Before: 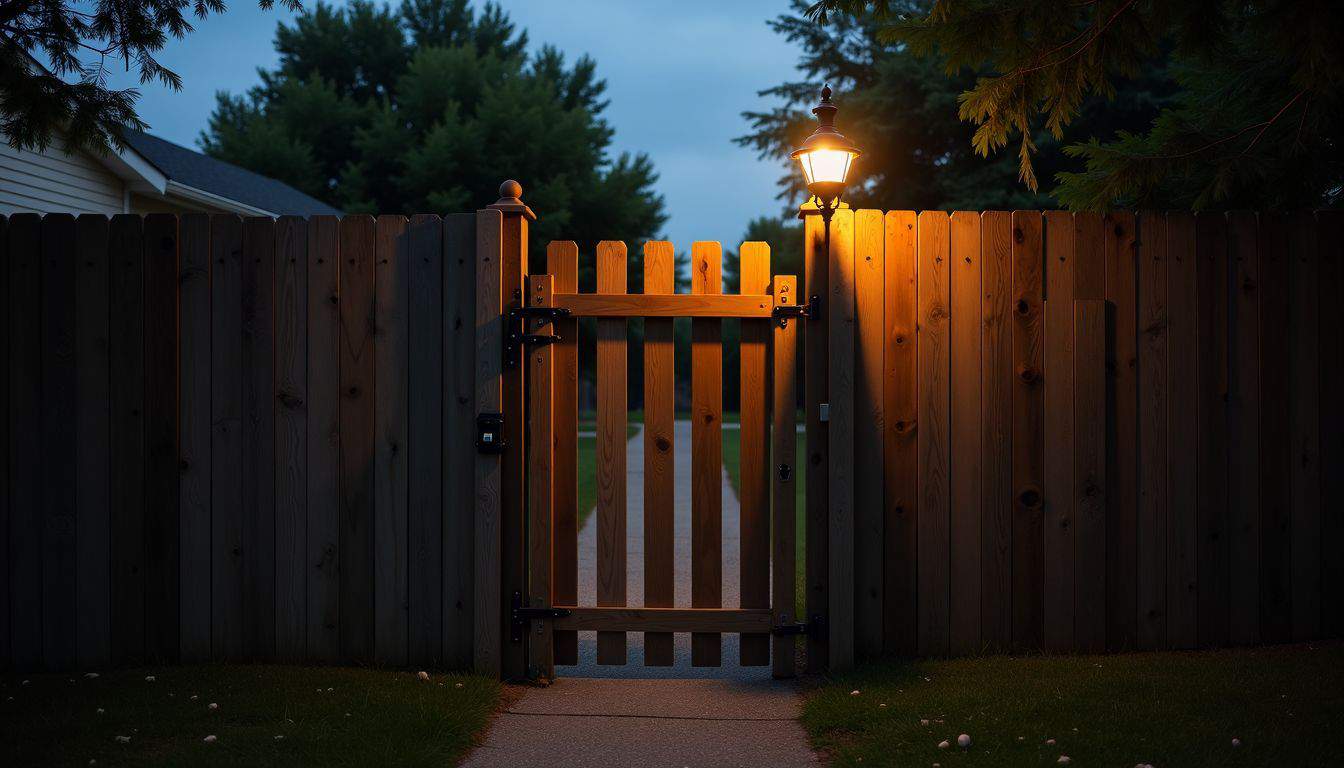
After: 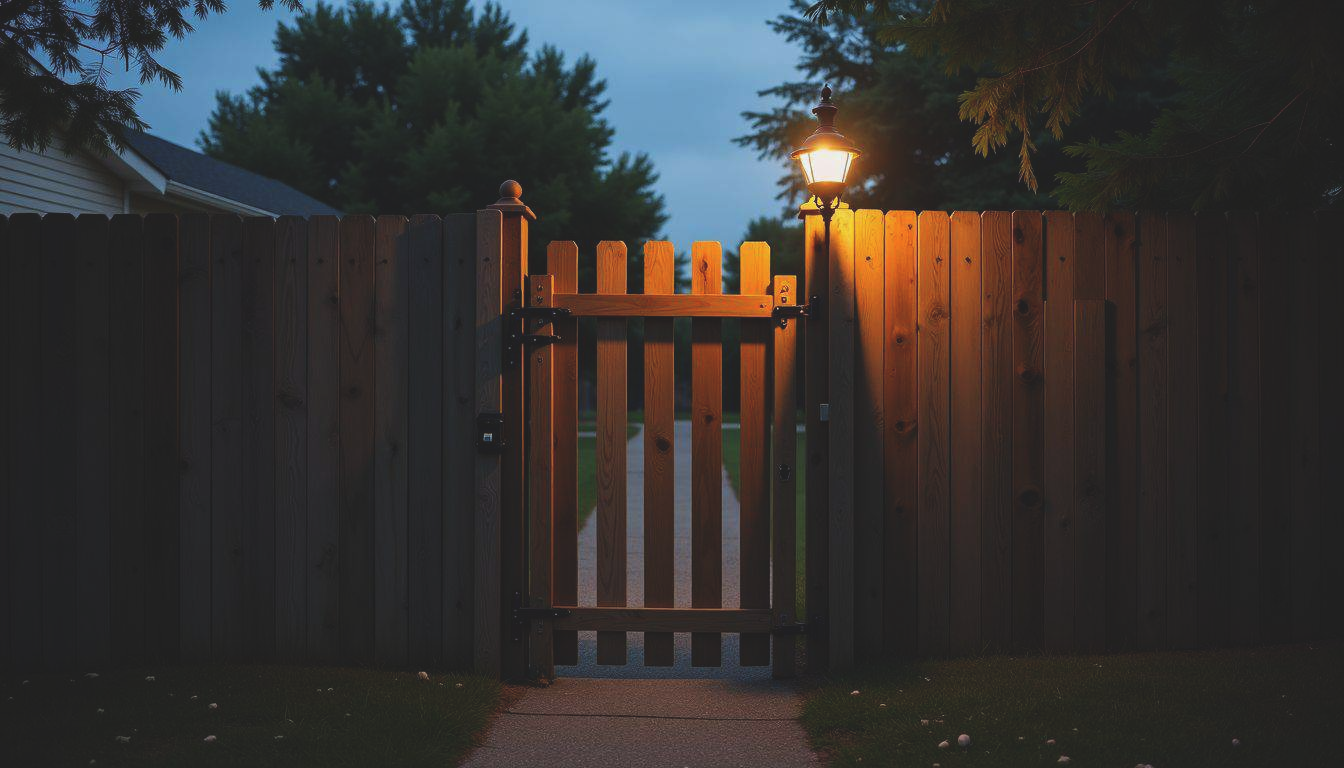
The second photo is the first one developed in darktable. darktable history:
exposure: black level correction -0.015, exposure -0.13 EV, compensate highlight preservation false
